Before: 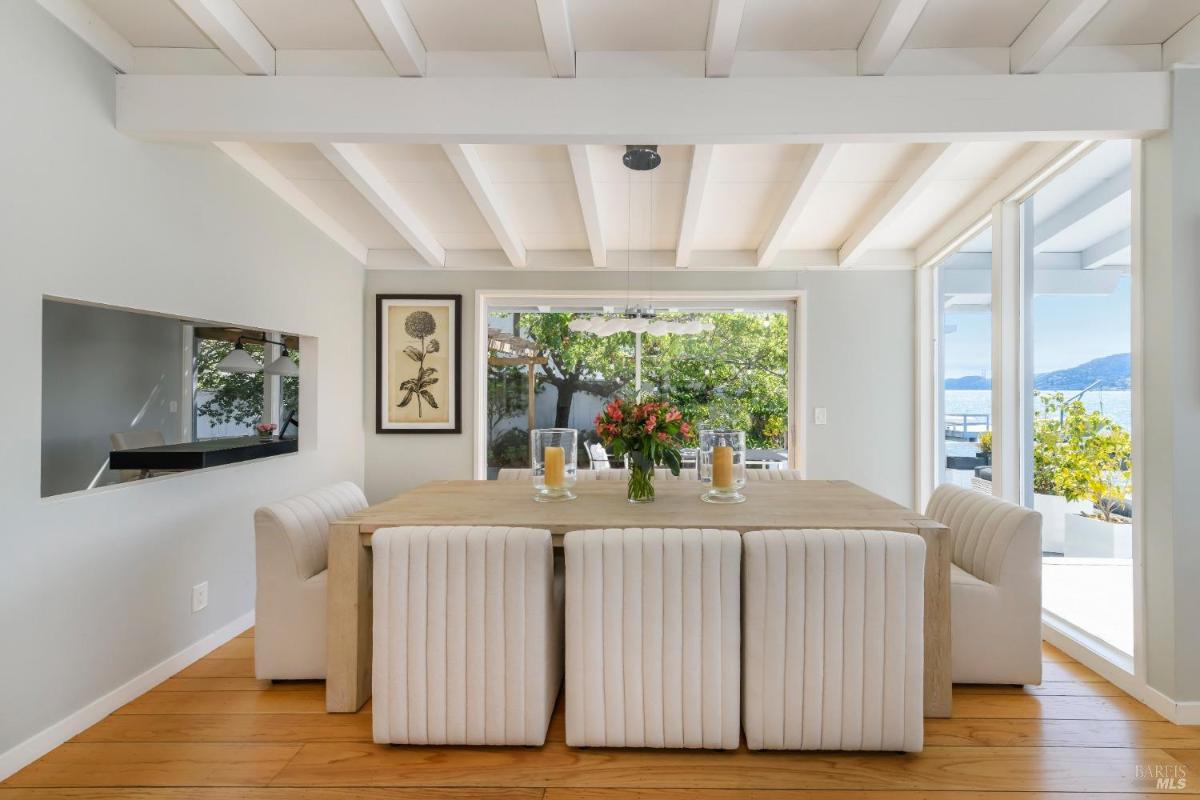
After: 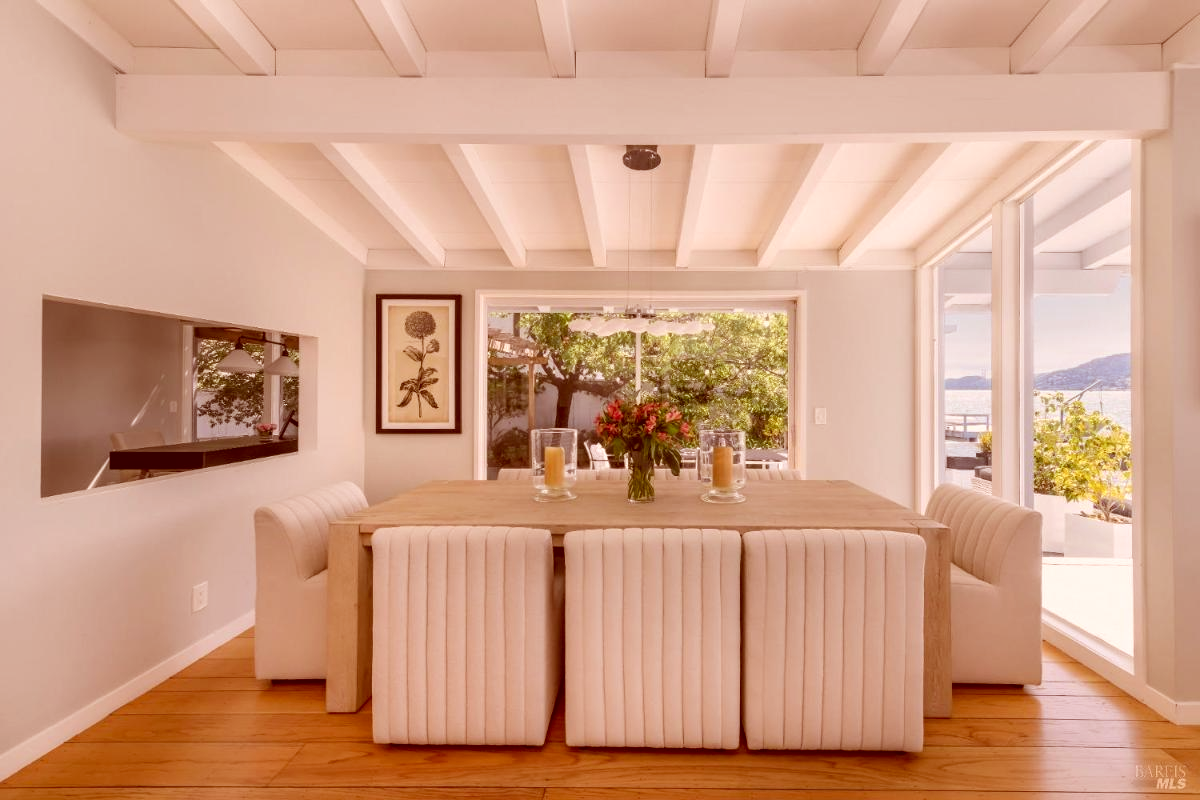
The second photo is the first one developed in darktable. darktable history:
tone equalizer: on, module defaults
color correction: highlights a* 9.03, highlights b* 8.71, shadows a* 40, shadows b* 40, saturation 0.8
